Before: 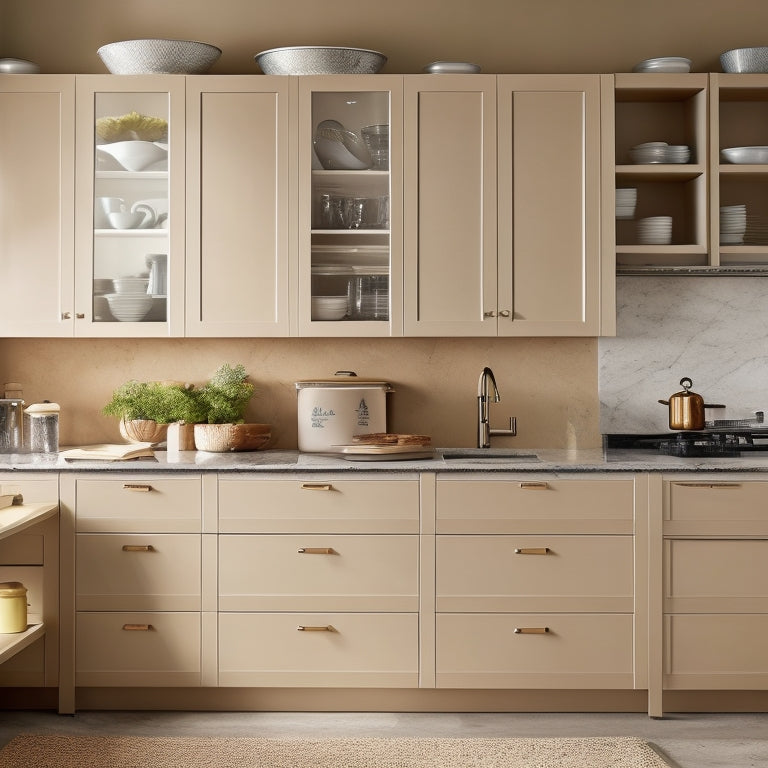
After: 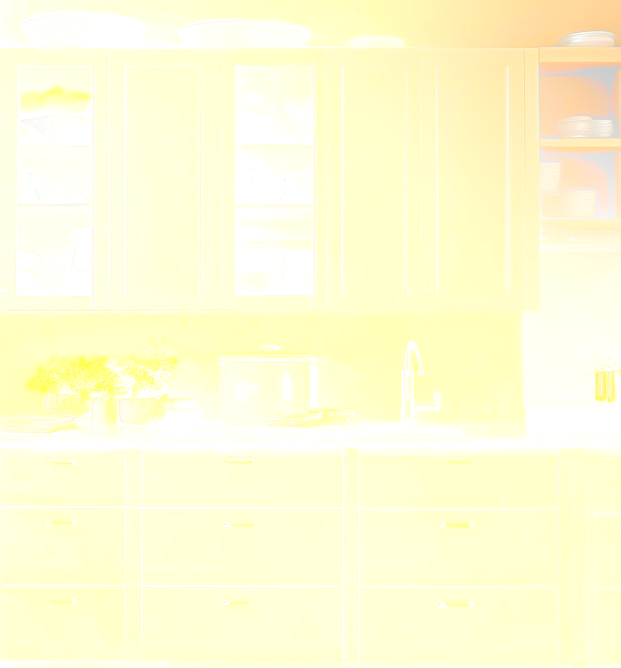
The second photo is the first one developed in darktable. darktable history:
bloom: size 25%, threshold 5%, strength 90%
color balance rgb: linear chroma grading › global chroma 15%, perceptual saturation grading › global saturation 30%
contrast brightness saturation: contrast 0.21, brightness -0.11, saturation 0.21
rgb levels: levels [[0.013, 0.434, 0.89], [0, 0.5, 1], [0, 0.5, 1]]
crop: left 9.929%, top 3.475%, right 9.188%, bottom 9.529%
sharpen: on, module defaults
